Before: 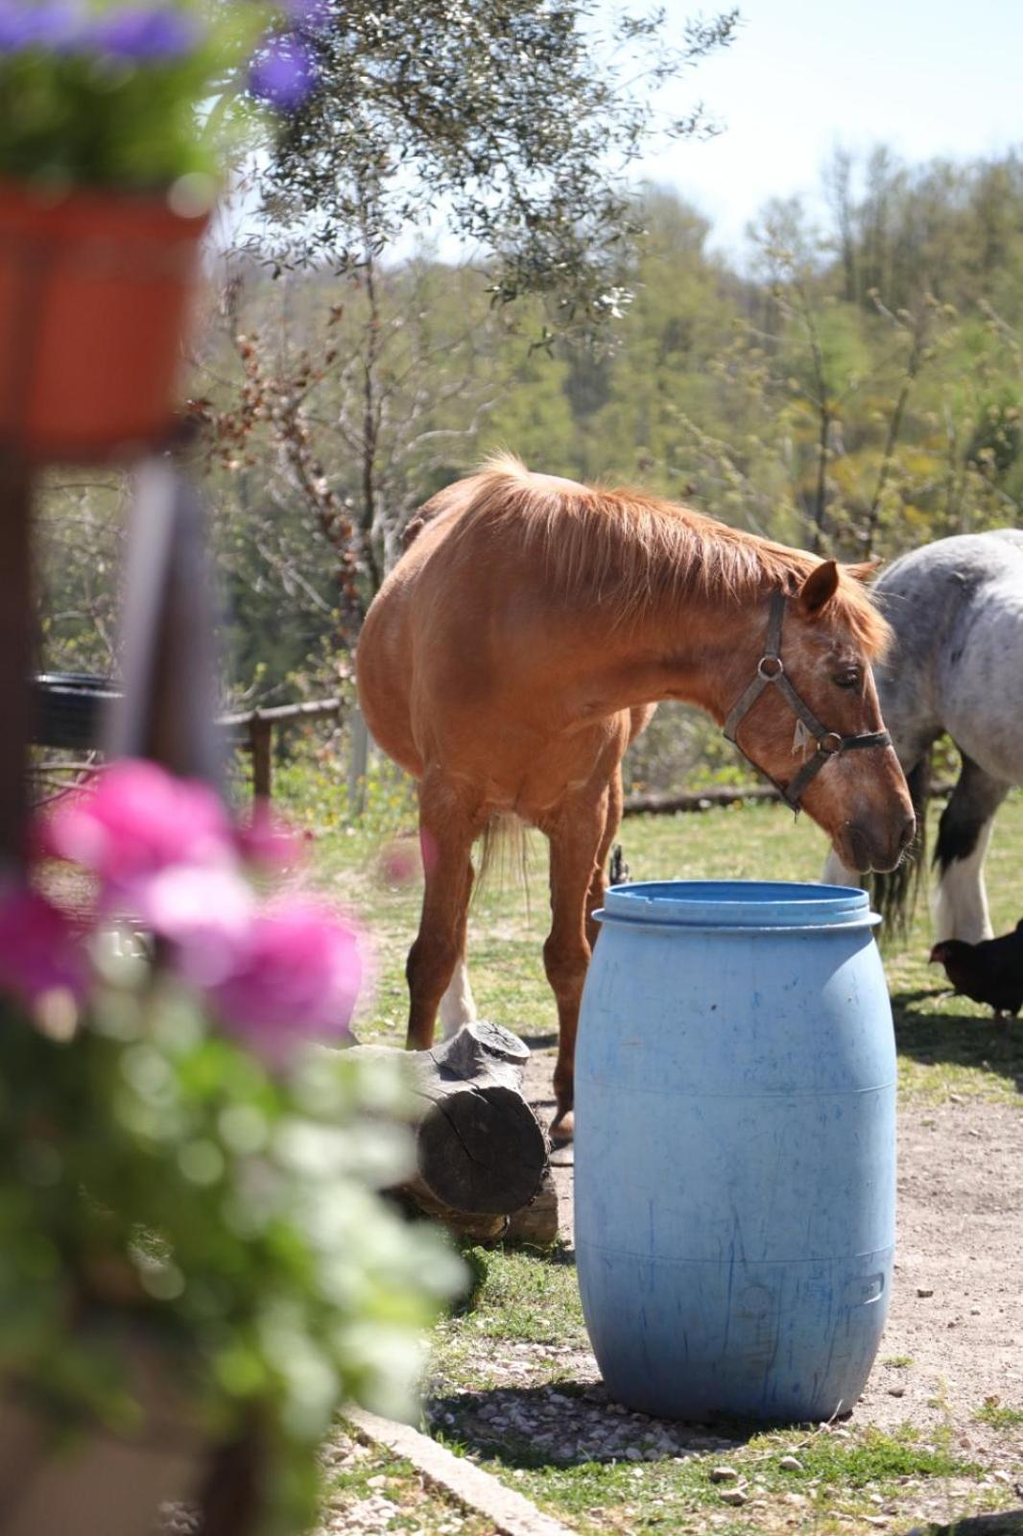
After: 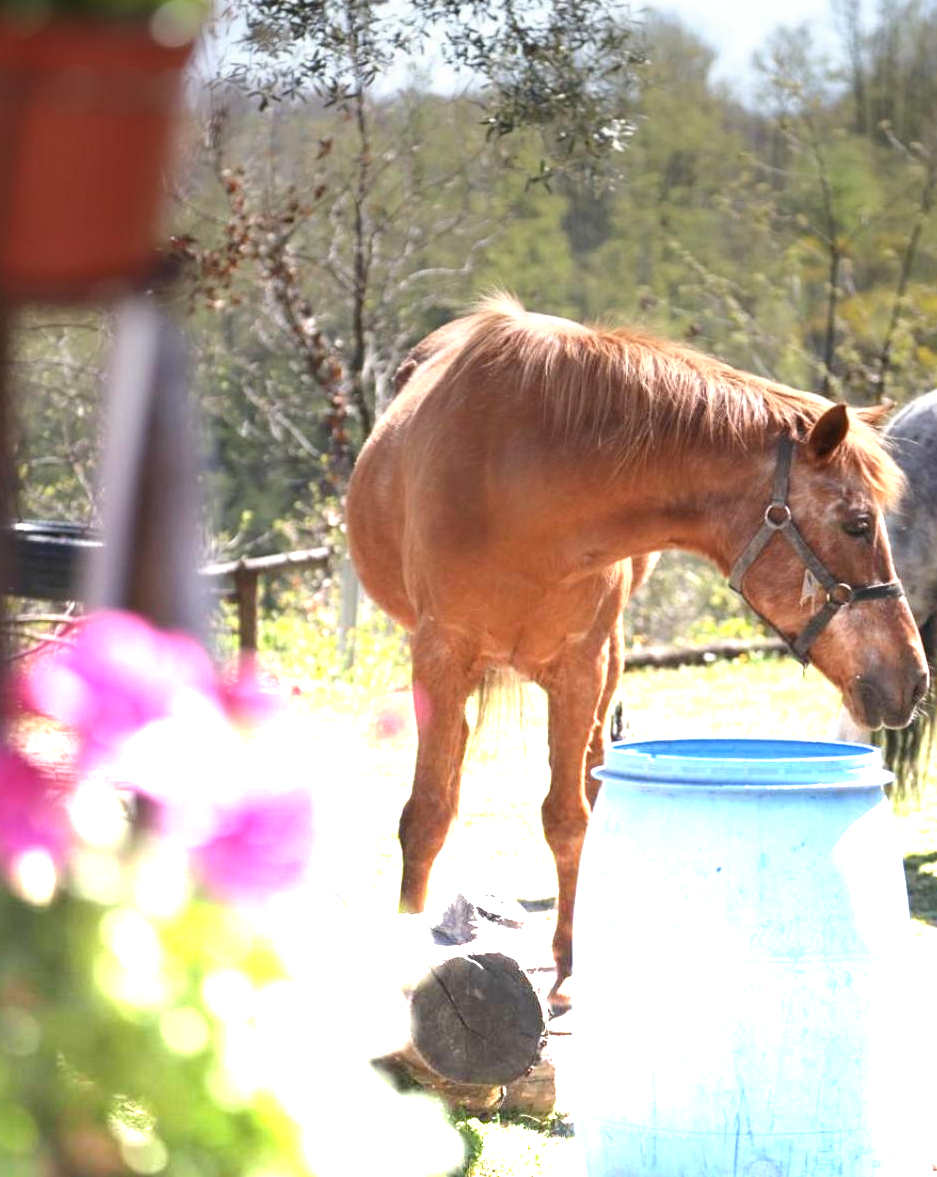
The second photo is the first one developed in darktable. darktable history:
graduated density: density -3.9 EV
crop and rotate: left 2.425%, top 11.305%, right 9.6%, bottom 15.08%
